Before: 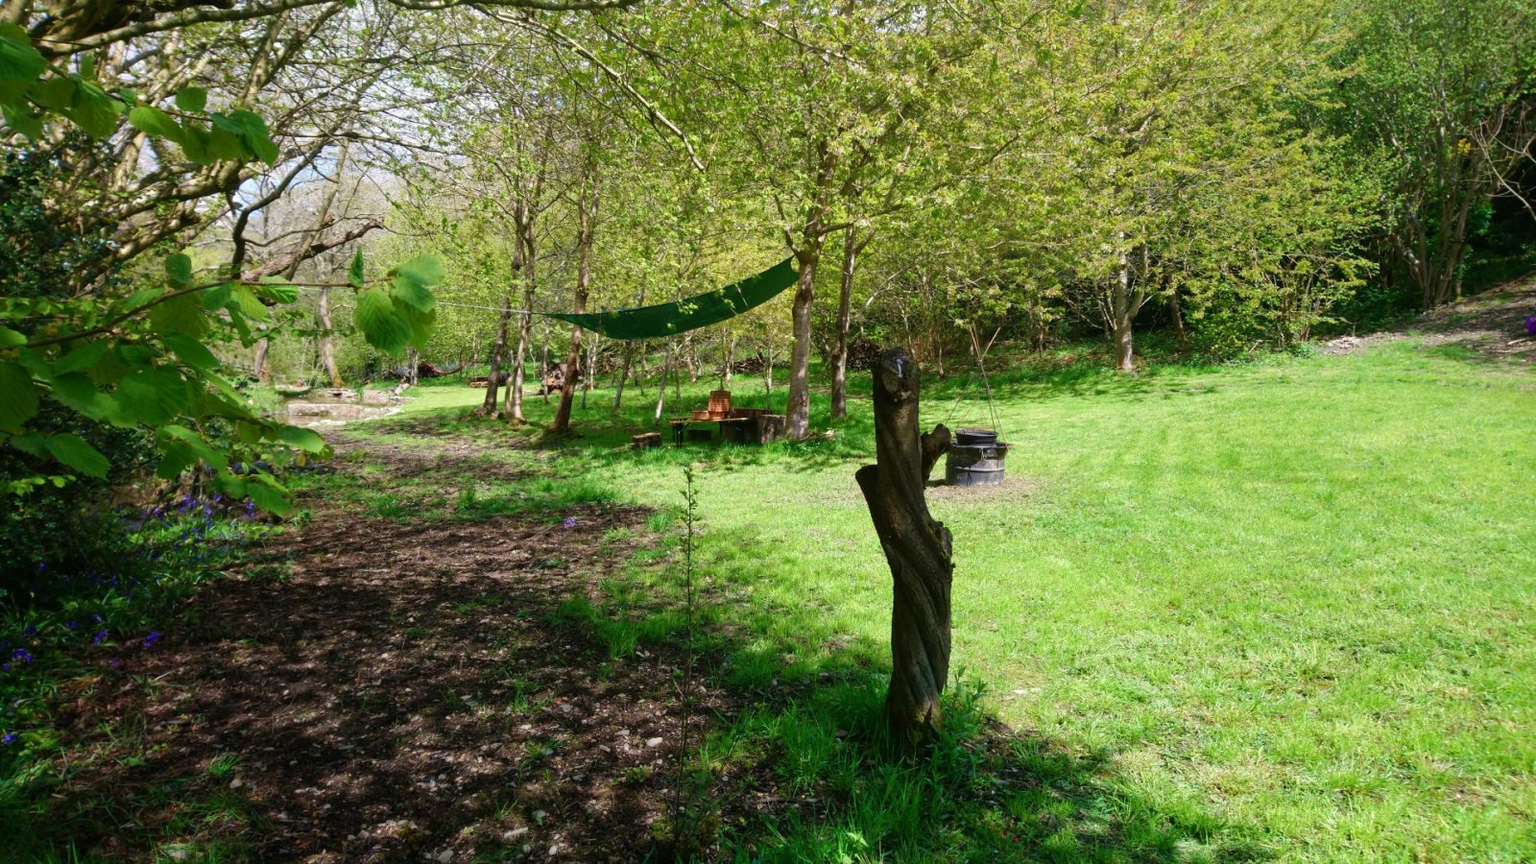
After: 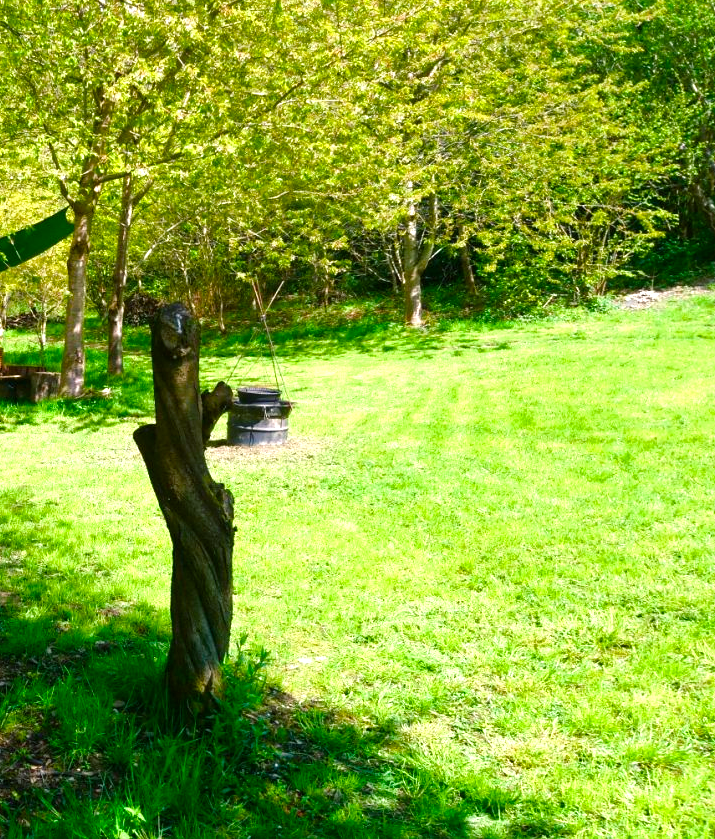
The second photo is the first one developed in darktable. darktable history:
crop: left 47.416%, top 6.725%, right 7.88%
color balance rgb: shadows lift › chroma 2.019%, shadows lift › hue 216.65°, perceptual saturation grading › global saturation 23.916%, perceptual saturation grading › highlights -24.269%, perceptual saturation grading › mid-tones 23.923%, perceptual saturation grading › shadows 39.1%, perceptual brilliance grading › global brilliance 24.181%
